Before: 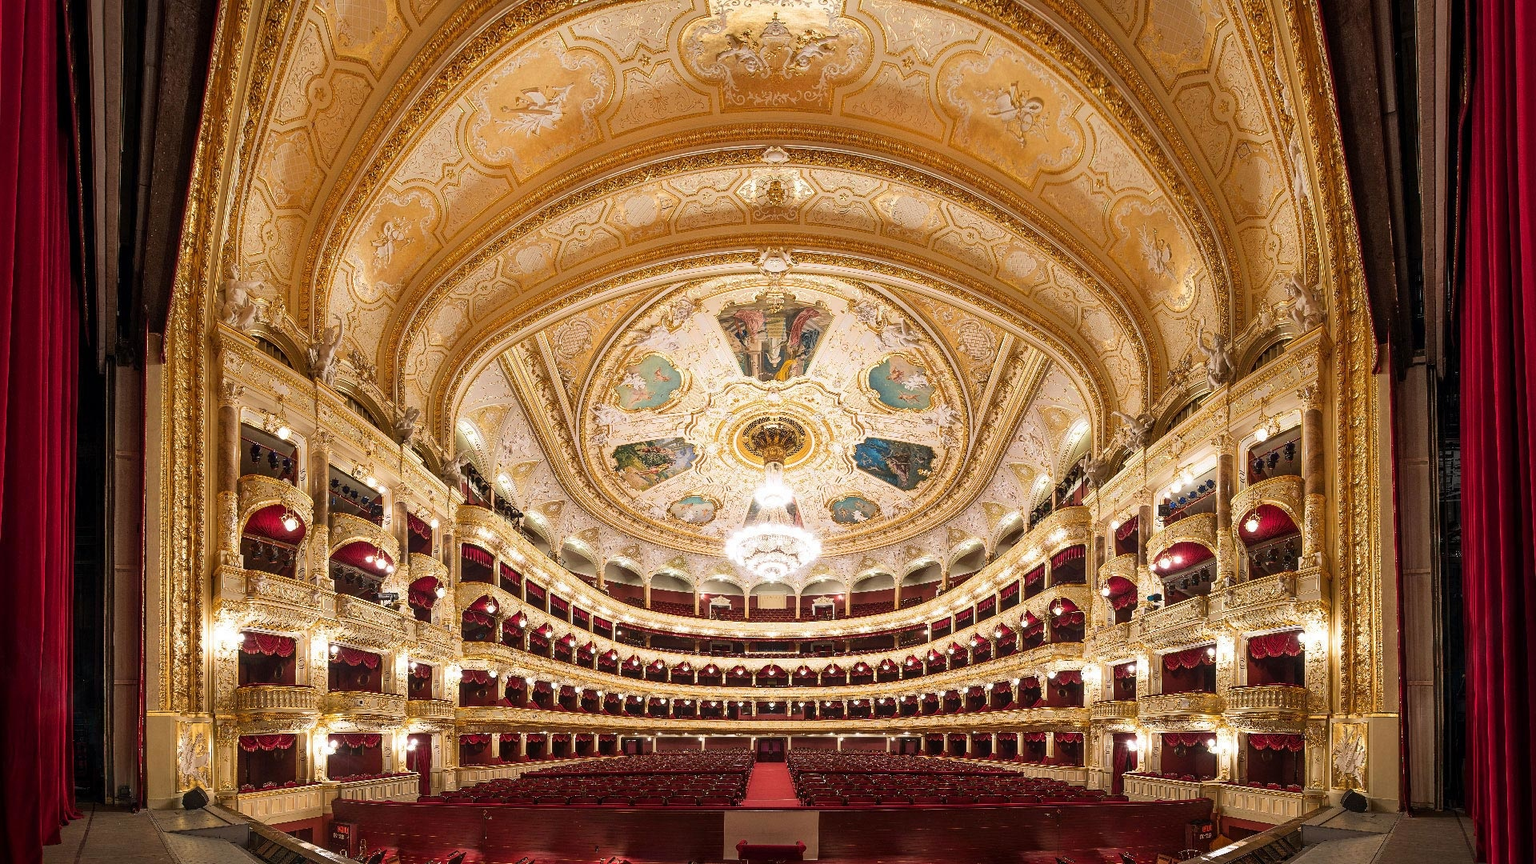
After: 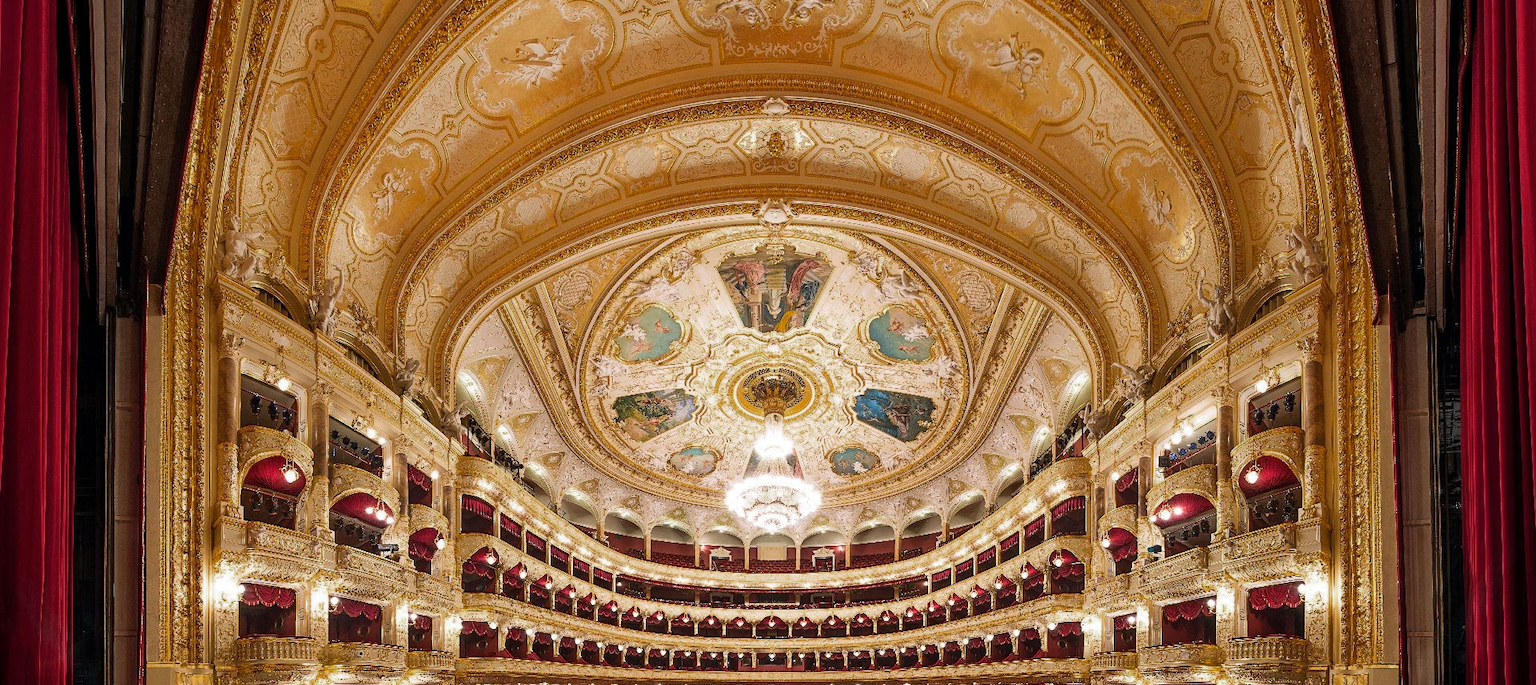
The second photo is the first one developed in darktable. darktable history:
color zones: curves: ch0 [(0.203, 0.433) (0.607, 0.517) (0.697, 0.696) (0.705, 0.897)]
crop and rotate: top 5.652%, bottom 14.962%
